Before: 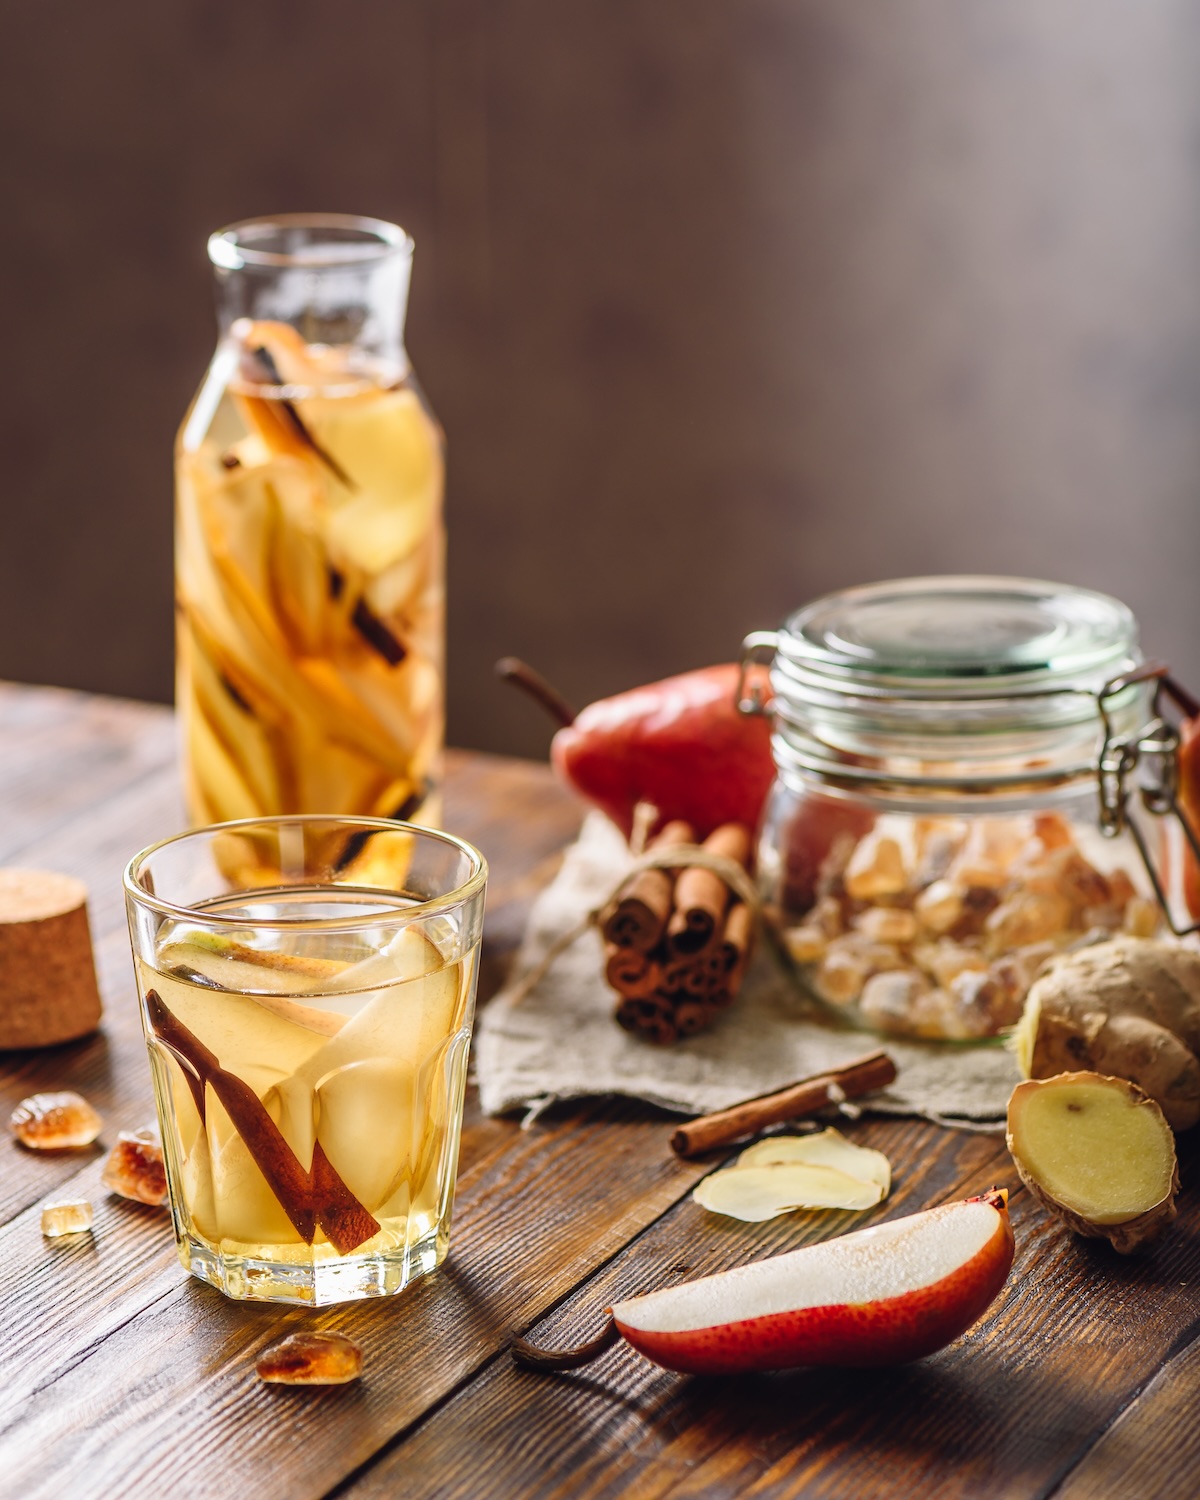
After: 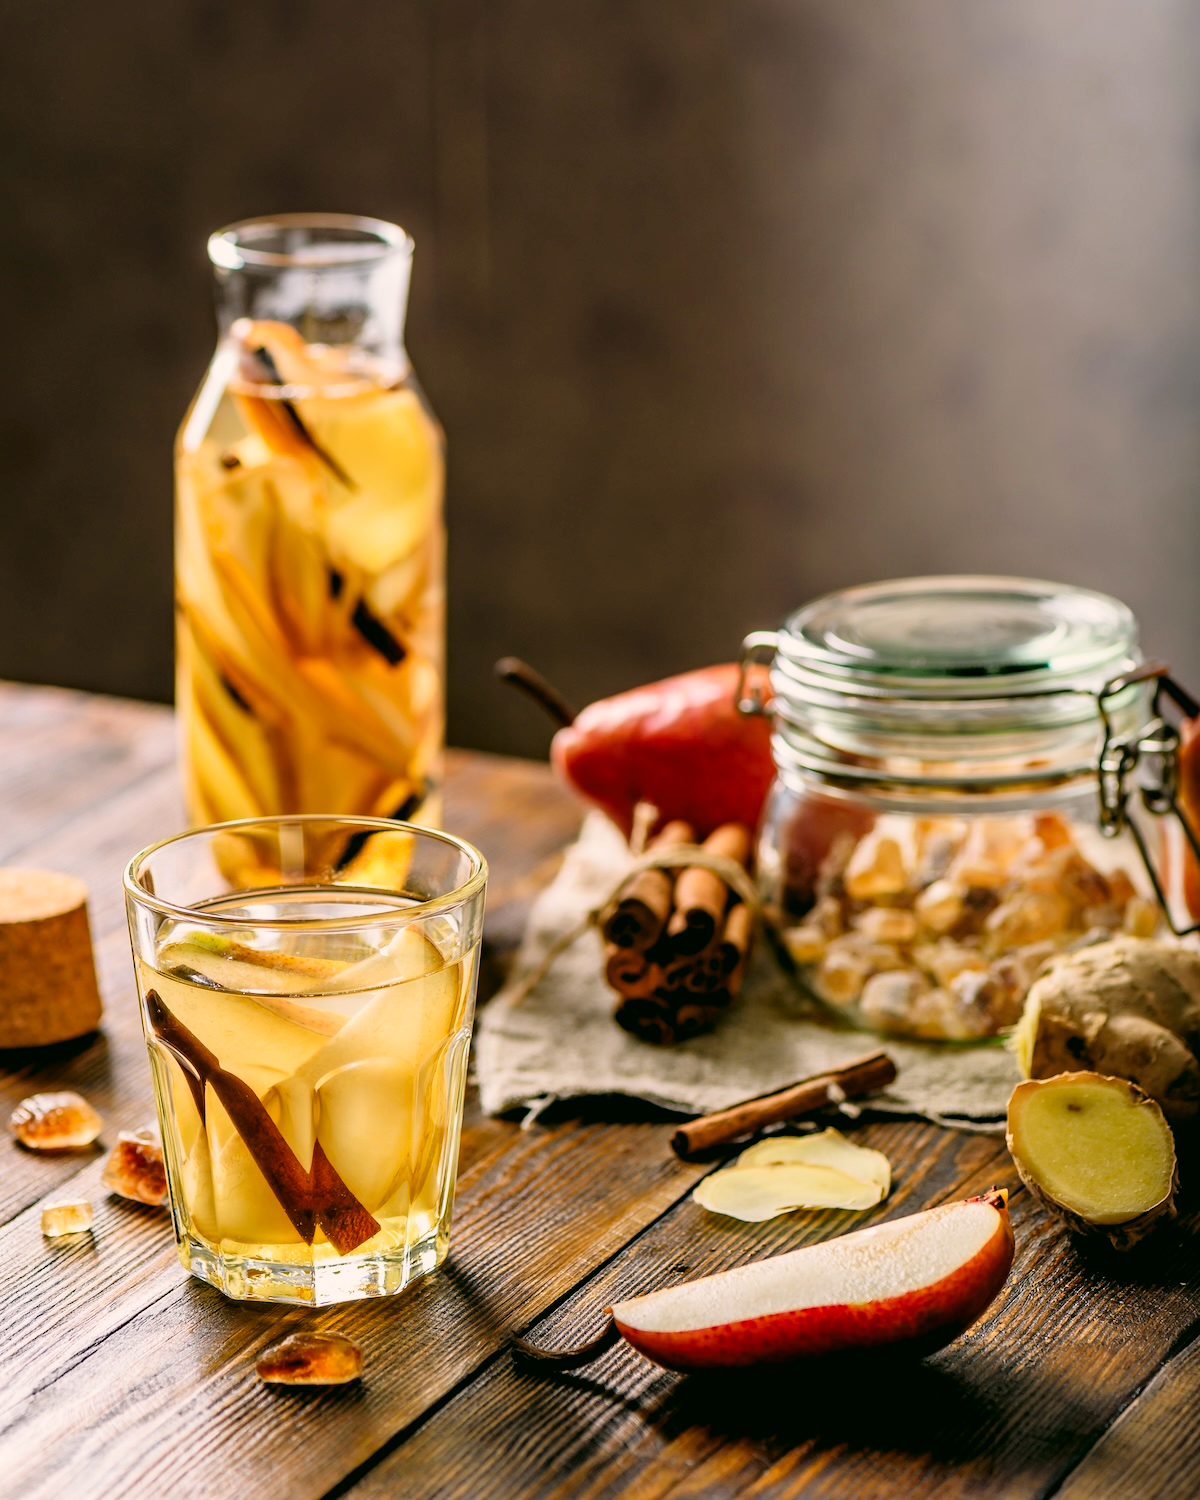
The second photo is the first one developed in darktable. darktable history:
contrast brightness saturation: saturation 0.1
haze removal: compatibility mode true, adaptive false
color correction: highlights a* 4.02, highlights b* 4.98, shadows a* -7.55, shadows b* 4.98
filmic rgb: black relative exposure -4.93 EV, white relative exposure 2.84 EV, hardness 3.72
